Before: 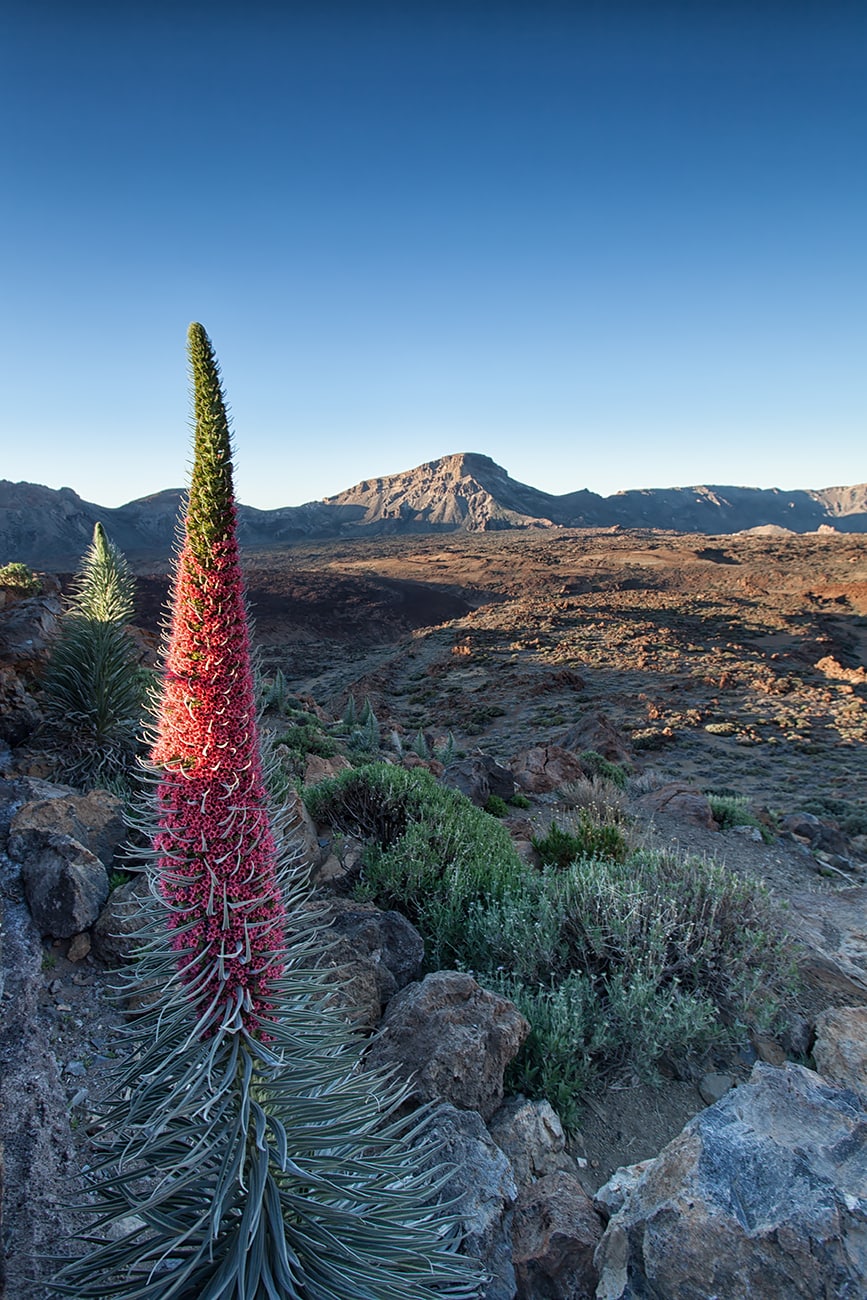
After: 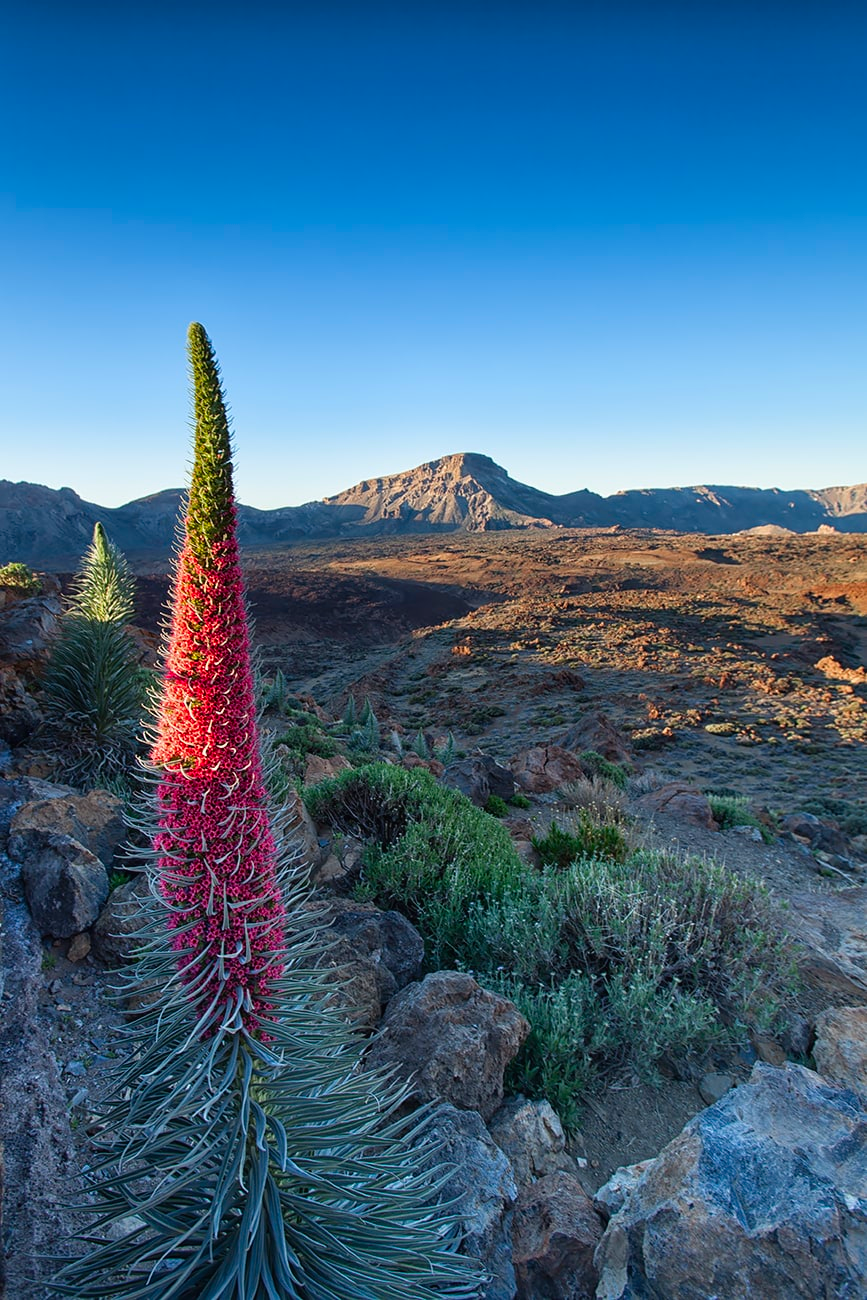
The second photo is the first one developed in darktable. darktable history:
color correction: highlights b* -0.057, saturation 1.34
contrast brightness saturation: contrast -0.021, brightness -0.009, saturation 0.027
